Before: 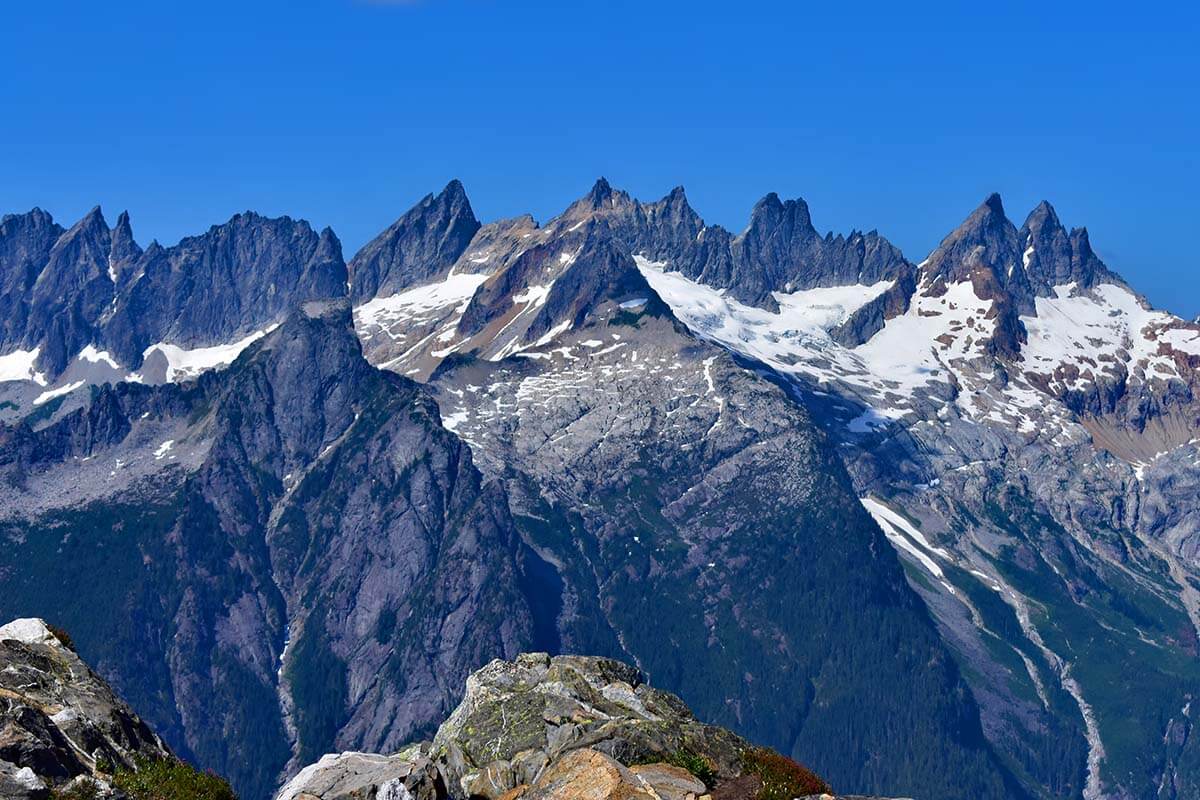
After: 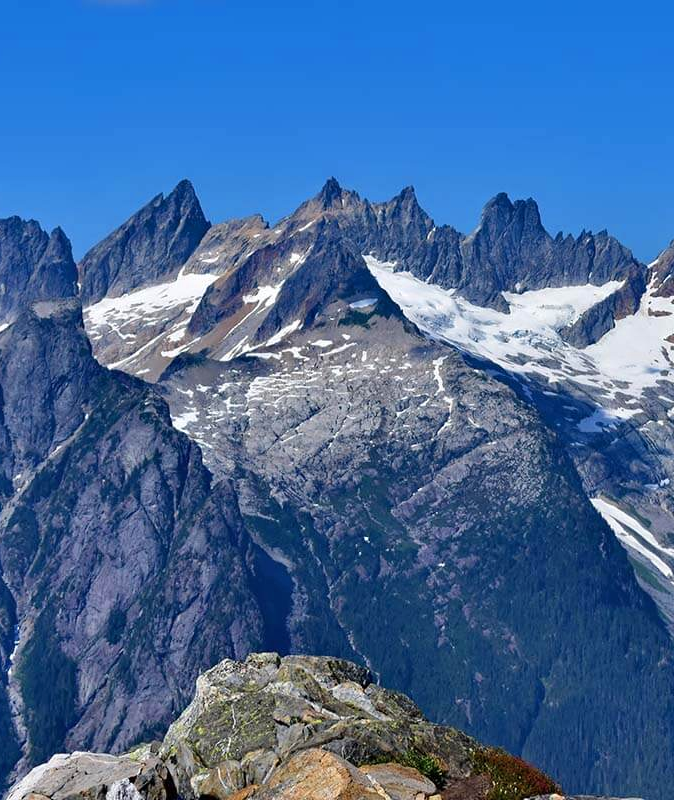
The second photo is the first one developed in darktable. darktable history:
color zones: curves: ch0 [(0.25, 0.5) (0.463, 0.627) (0.484, 0.637) (0.75, 0.5)]
crop and rotate: left 22.578%, right 21.219%
shadows and highlights: shadows 52.64, soften with gaussian
